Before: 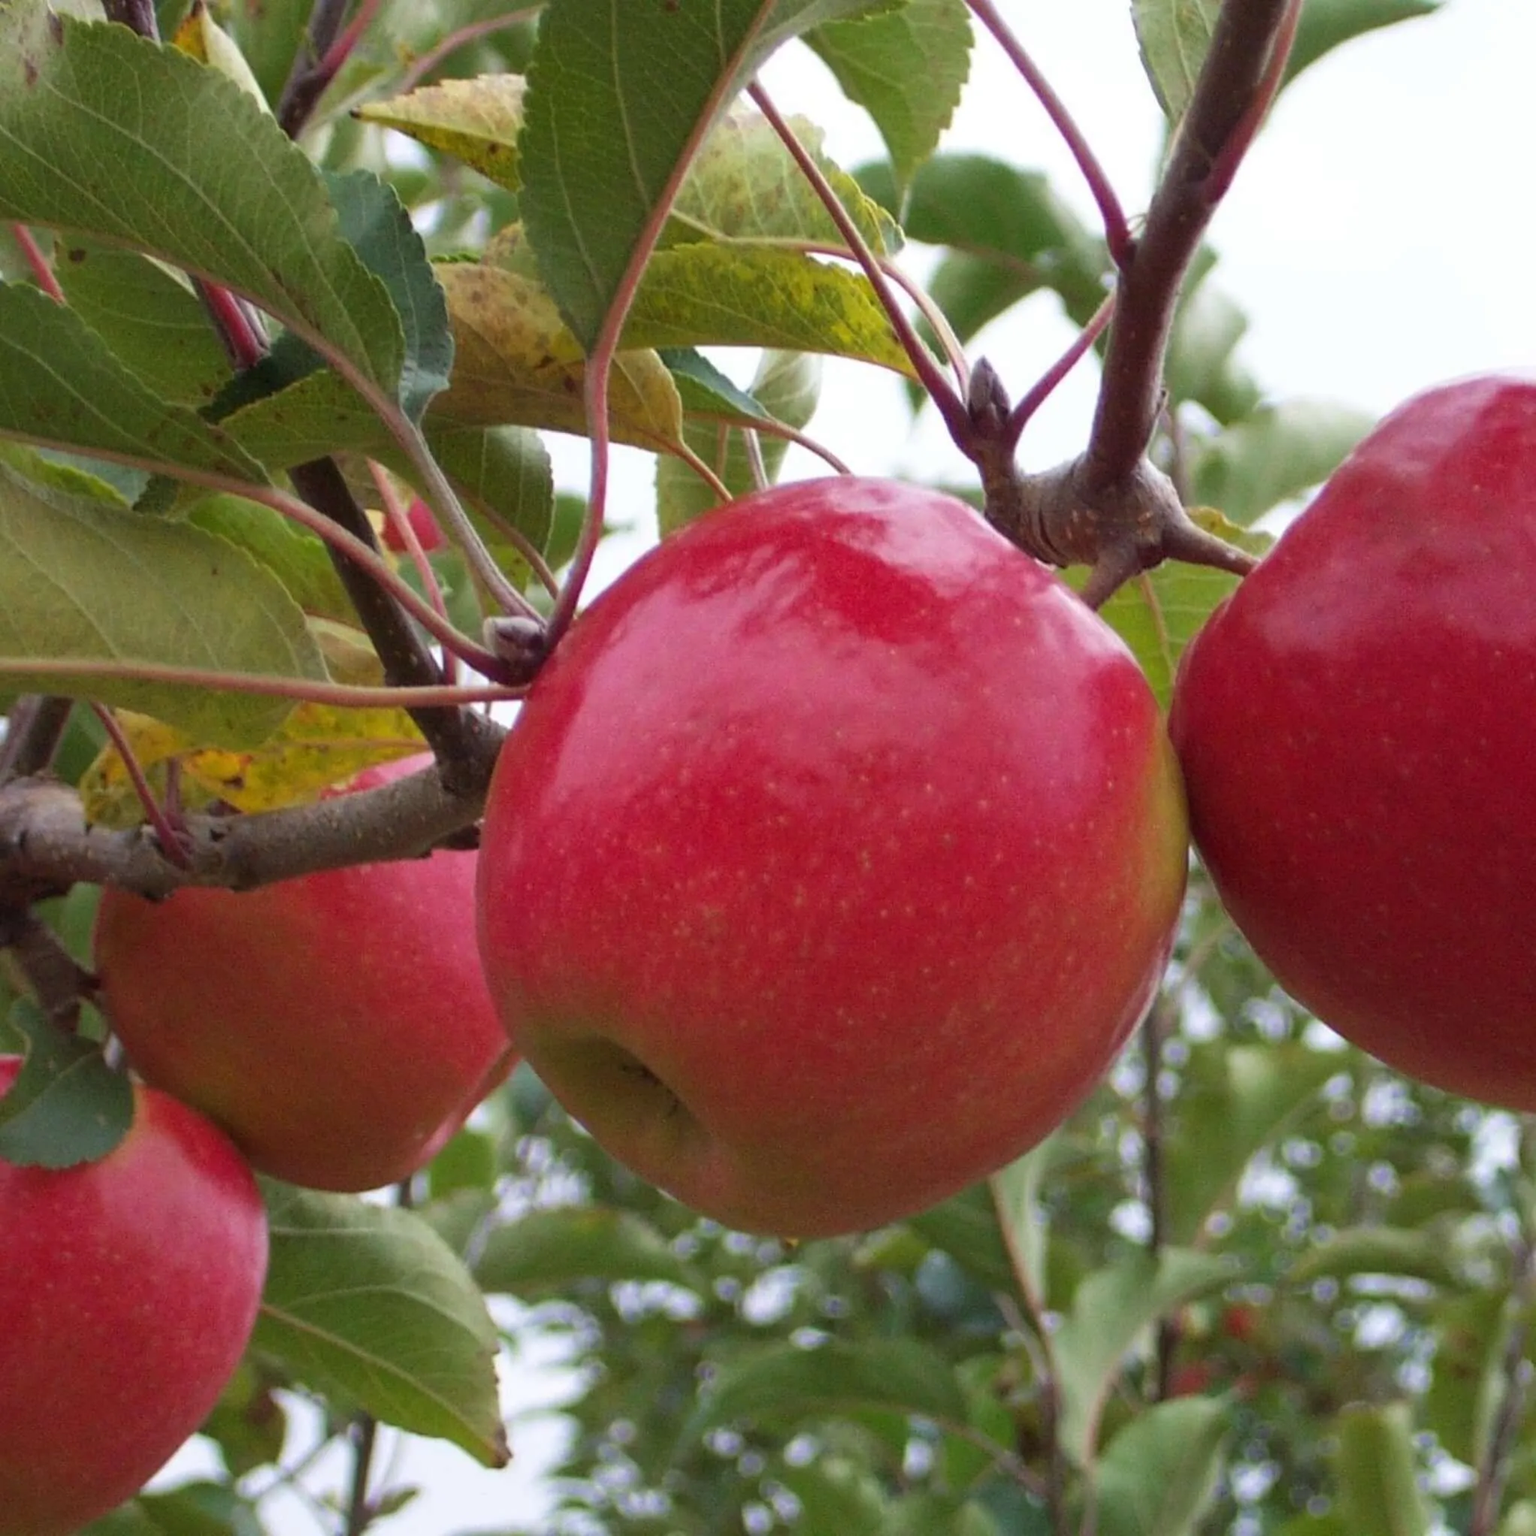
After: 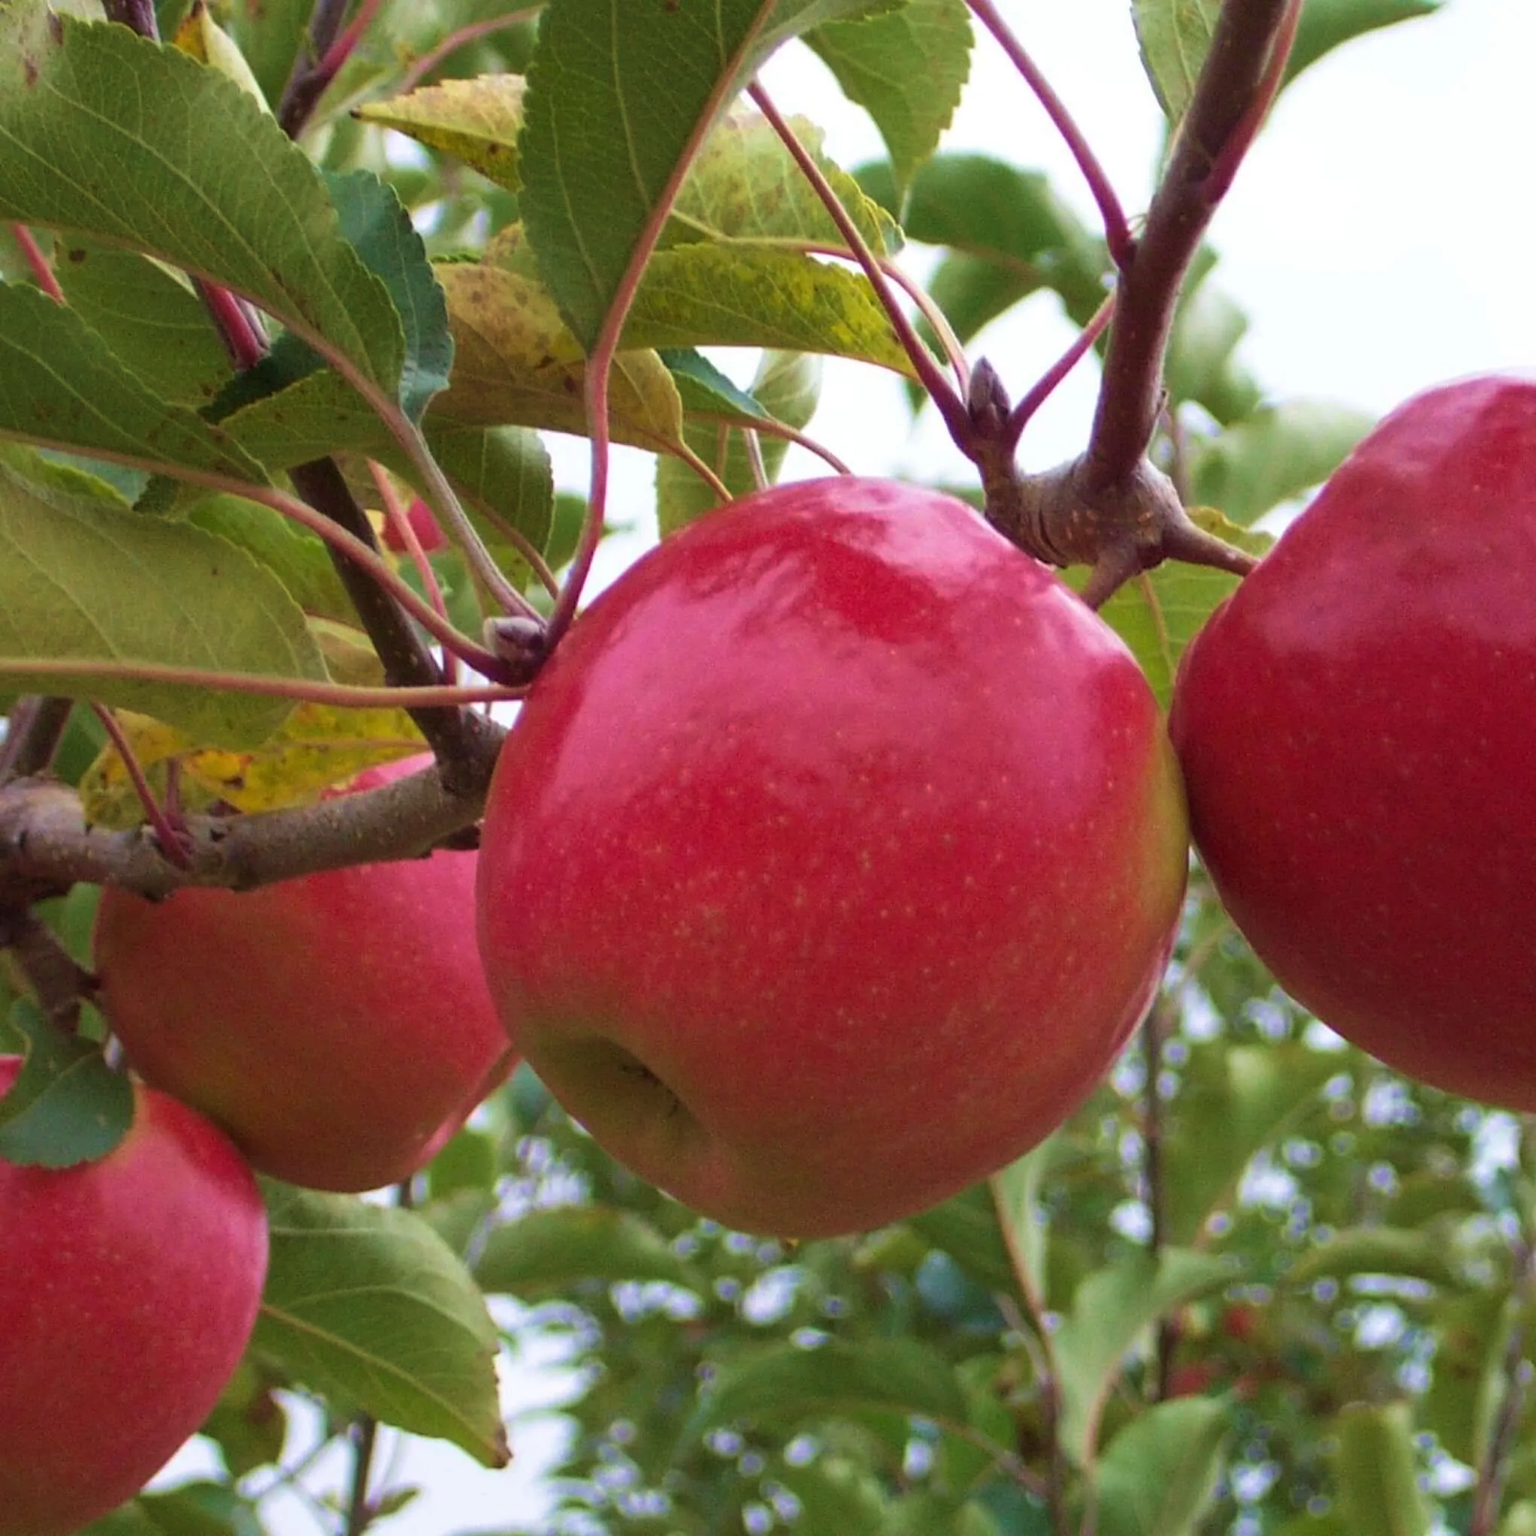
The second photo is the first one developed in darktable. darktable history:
velvia: strength 44.33%
